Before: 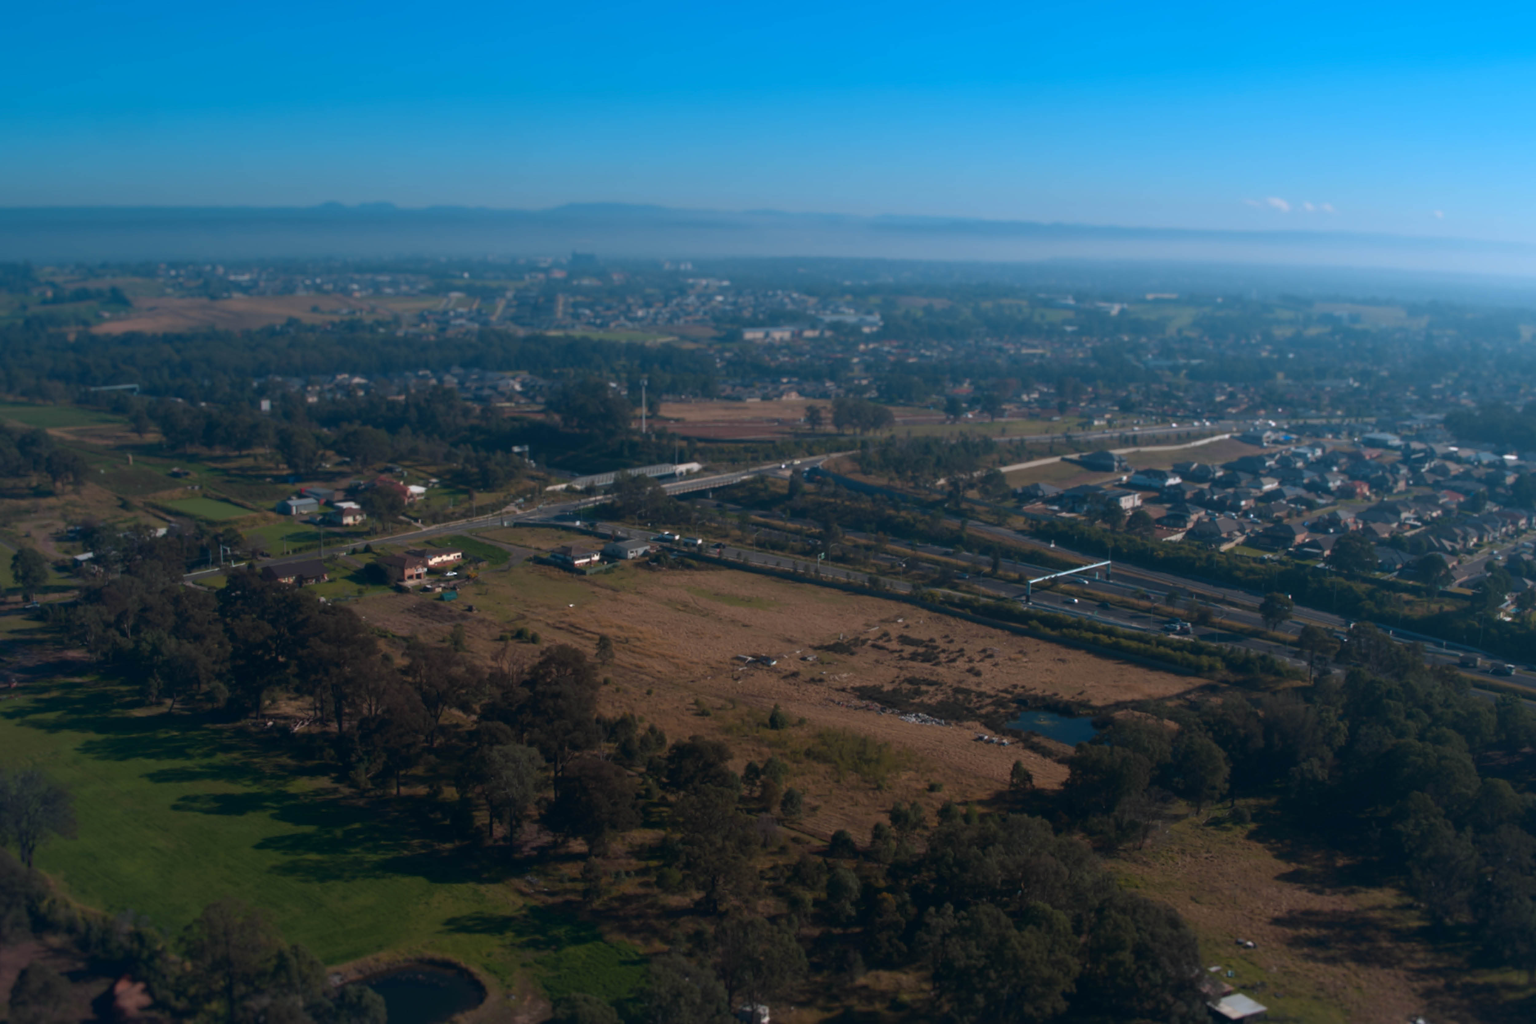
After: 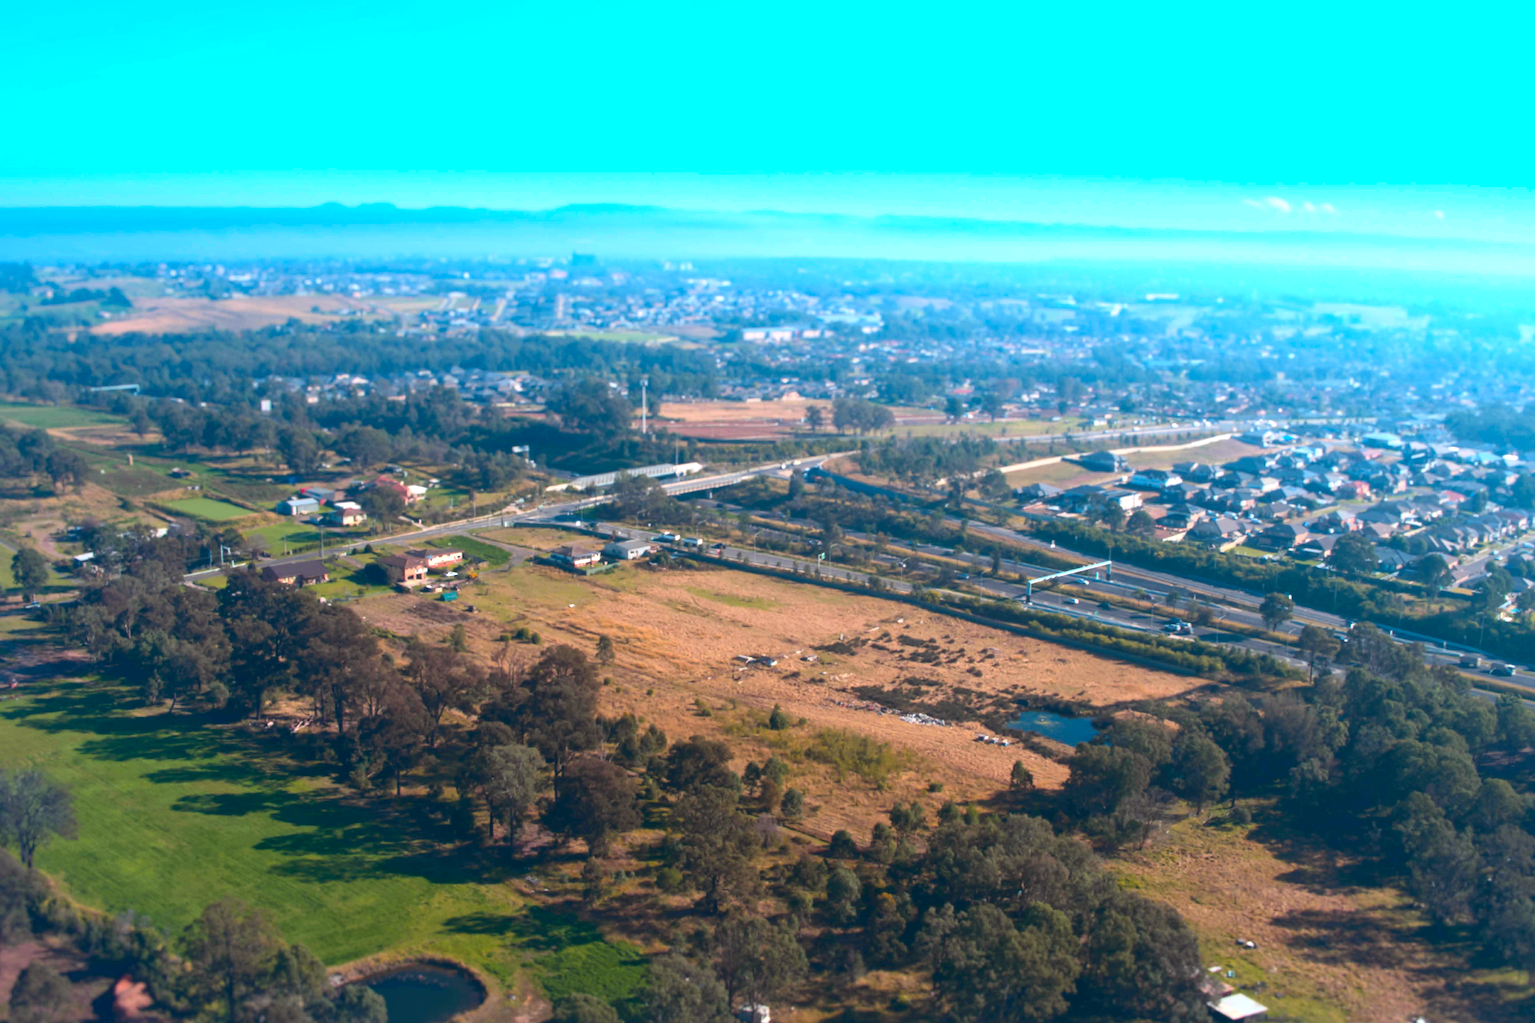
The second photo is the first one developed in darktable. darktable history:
exposure: black level correction 0, exposure 1.594 EV, compensate exposure bias true, compensate highlight preservation false
contrast brightness saturation: contrast 0.203, brightness 0.158, saturation 0.223
color balance rgb: power › chroma 0.296%, power › hue 22.95°, perceptual saturation grading › global saturation 19.979%, global vibrance 2.917%
local contrast: mode bilateral grid, contrast 19, coarseness 49, detail 120%, midtone range 0.2
